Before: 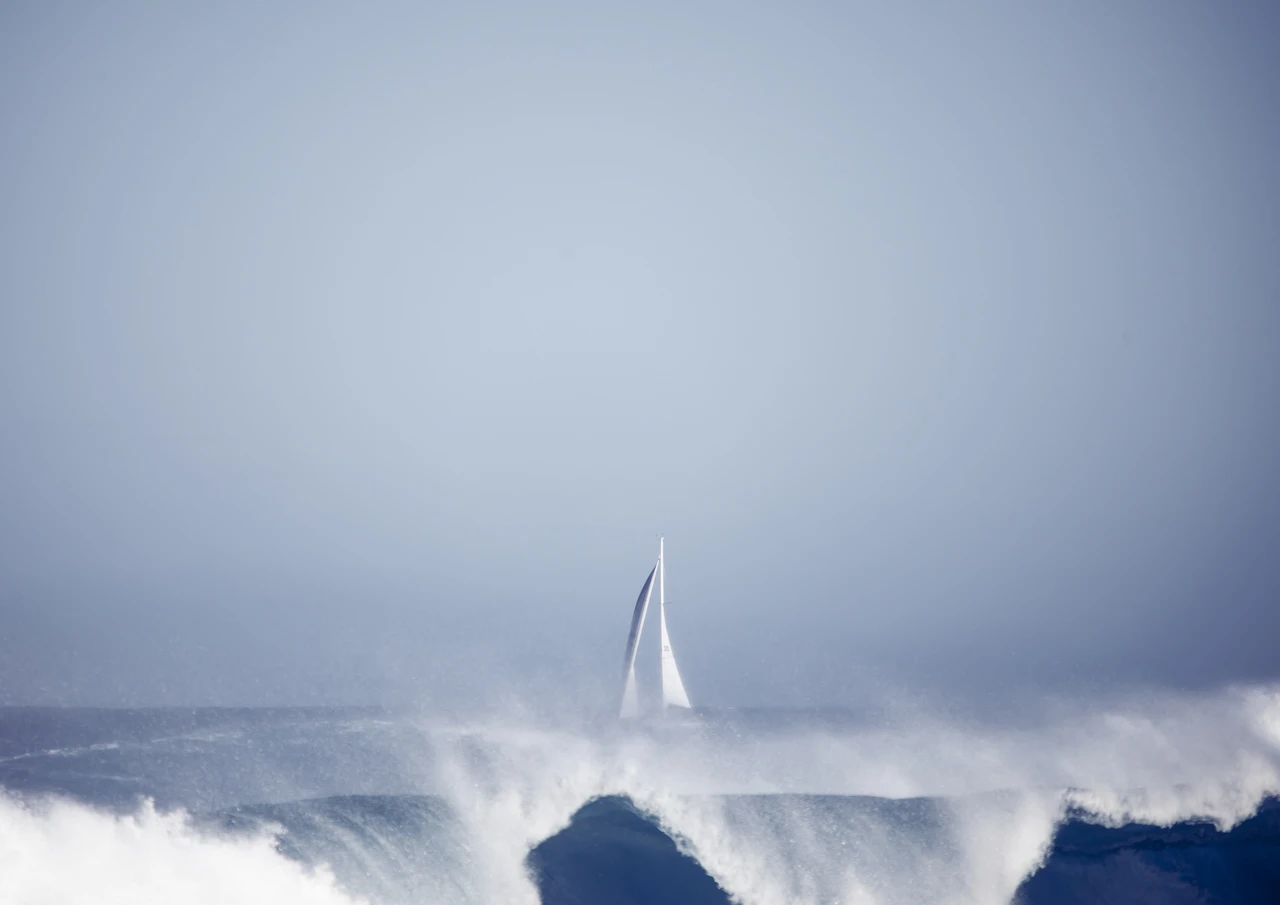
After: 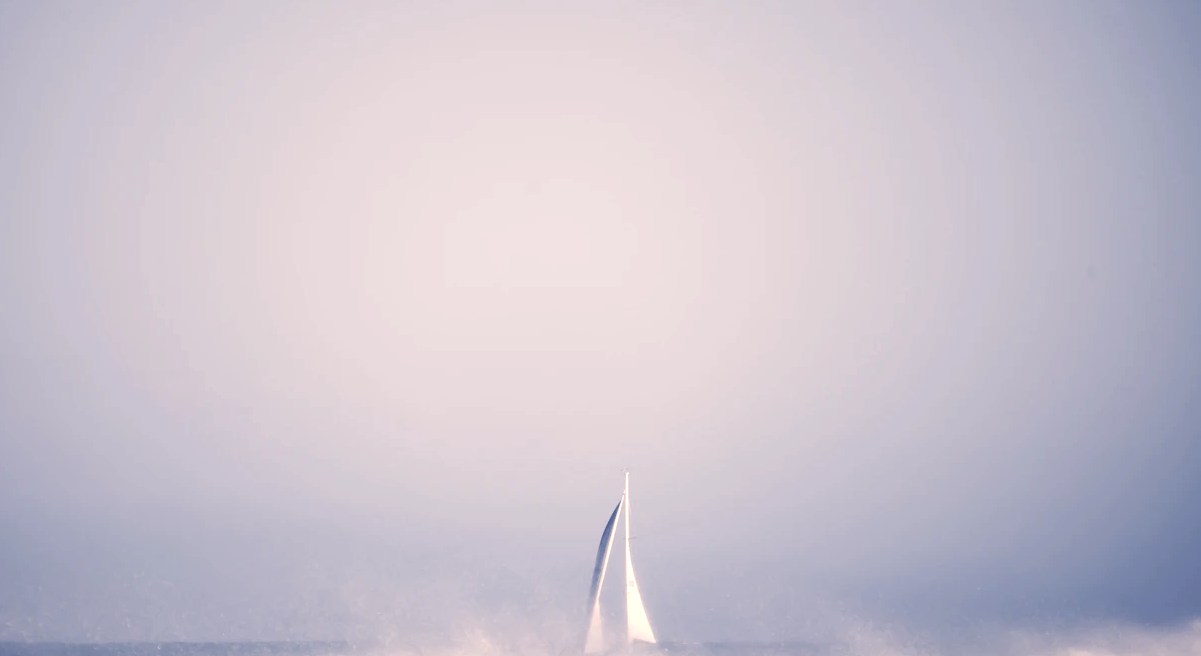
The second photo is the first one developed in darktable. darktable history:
exposure: black level correction 0, exposure 0.4 EV, compensate exposure bias true, compensate highlight preservation false
crop: left 2.737%, top 7.287%, right 3.421%, bottom 20.179%
color correction: highlights a* 10.32, highlights b* 14.66, shadows a* -9.59, shadows b* -15.02
